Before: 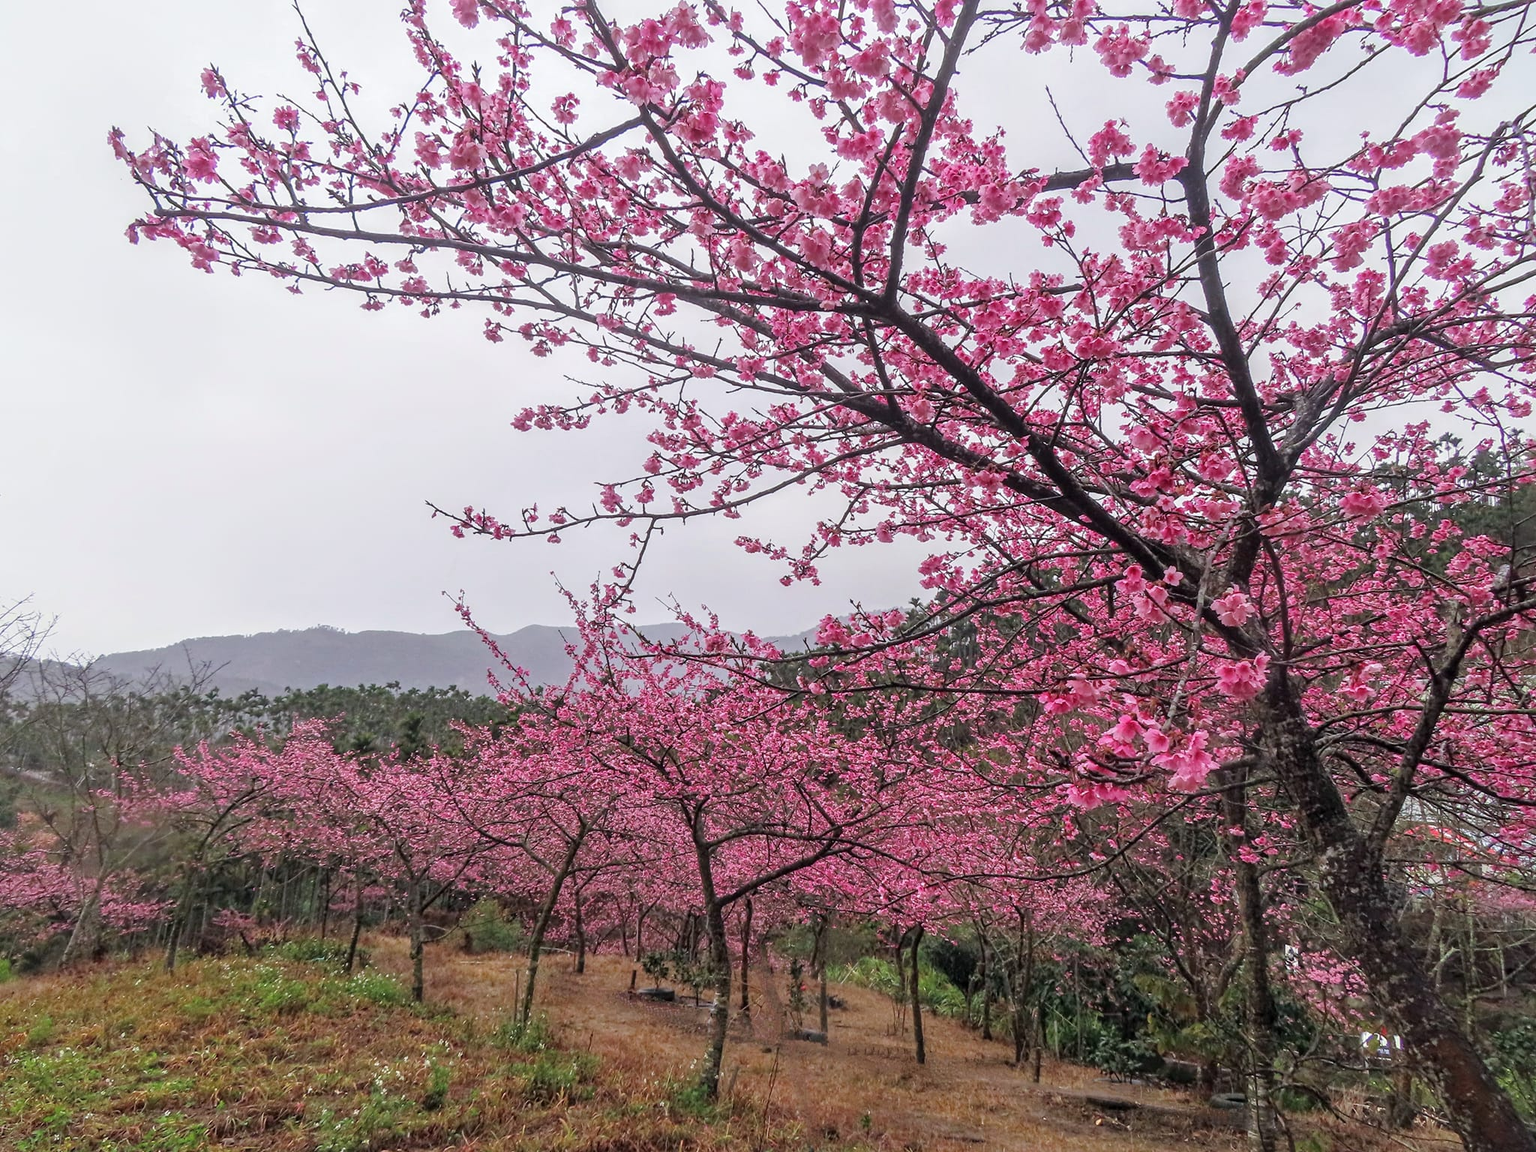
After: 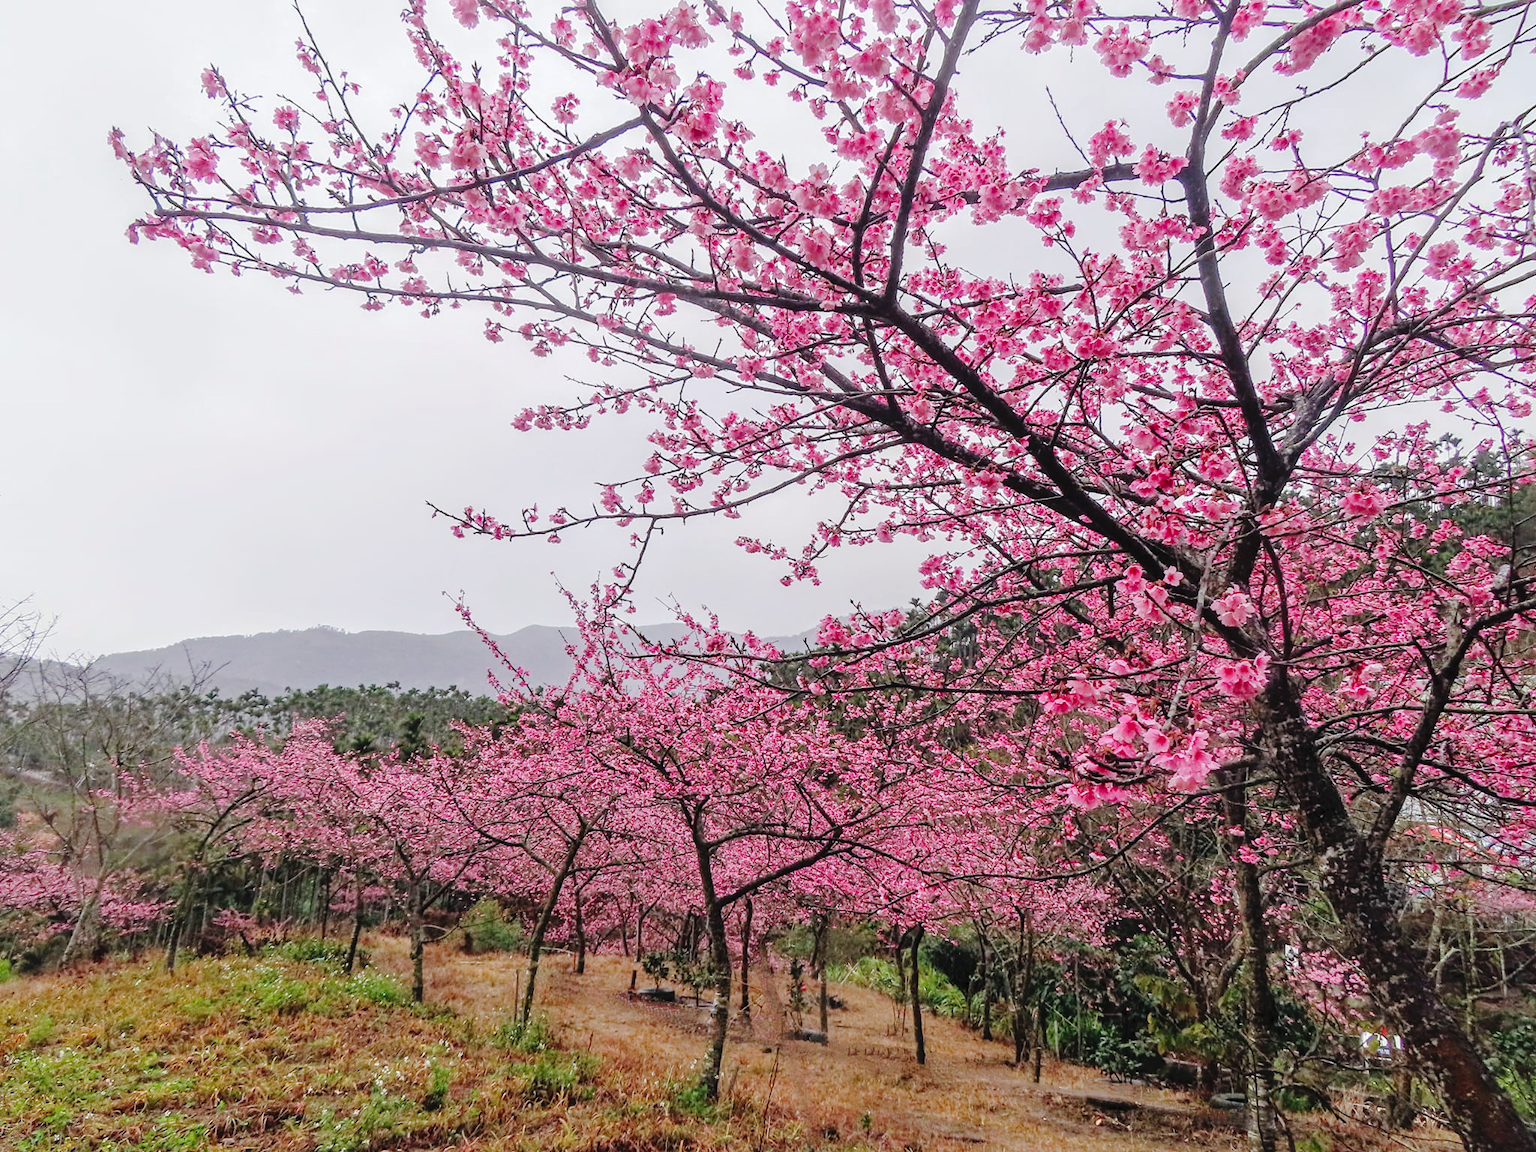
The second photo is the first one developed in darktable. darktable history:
tone curve: curves: ch0 [(0, 0) (0.003, 0.031) (0.011, 0.033) (0.025, 0.038) (0.044, 0.049) (0.069, 0.059) (0.1, 0.071) (0.136, 0.093) (0.177, 0.142) (0.224, 0.204) (0.277, 0.292) (0.335, 0.387) (0.399, 0.484) (0.468, 0.567) (0.543, 0.643) (0.623, 0.712) (0.709, 0.776) (0.801, 0.837) (0.898, 0.903) (1, 1)], preserve colors none
